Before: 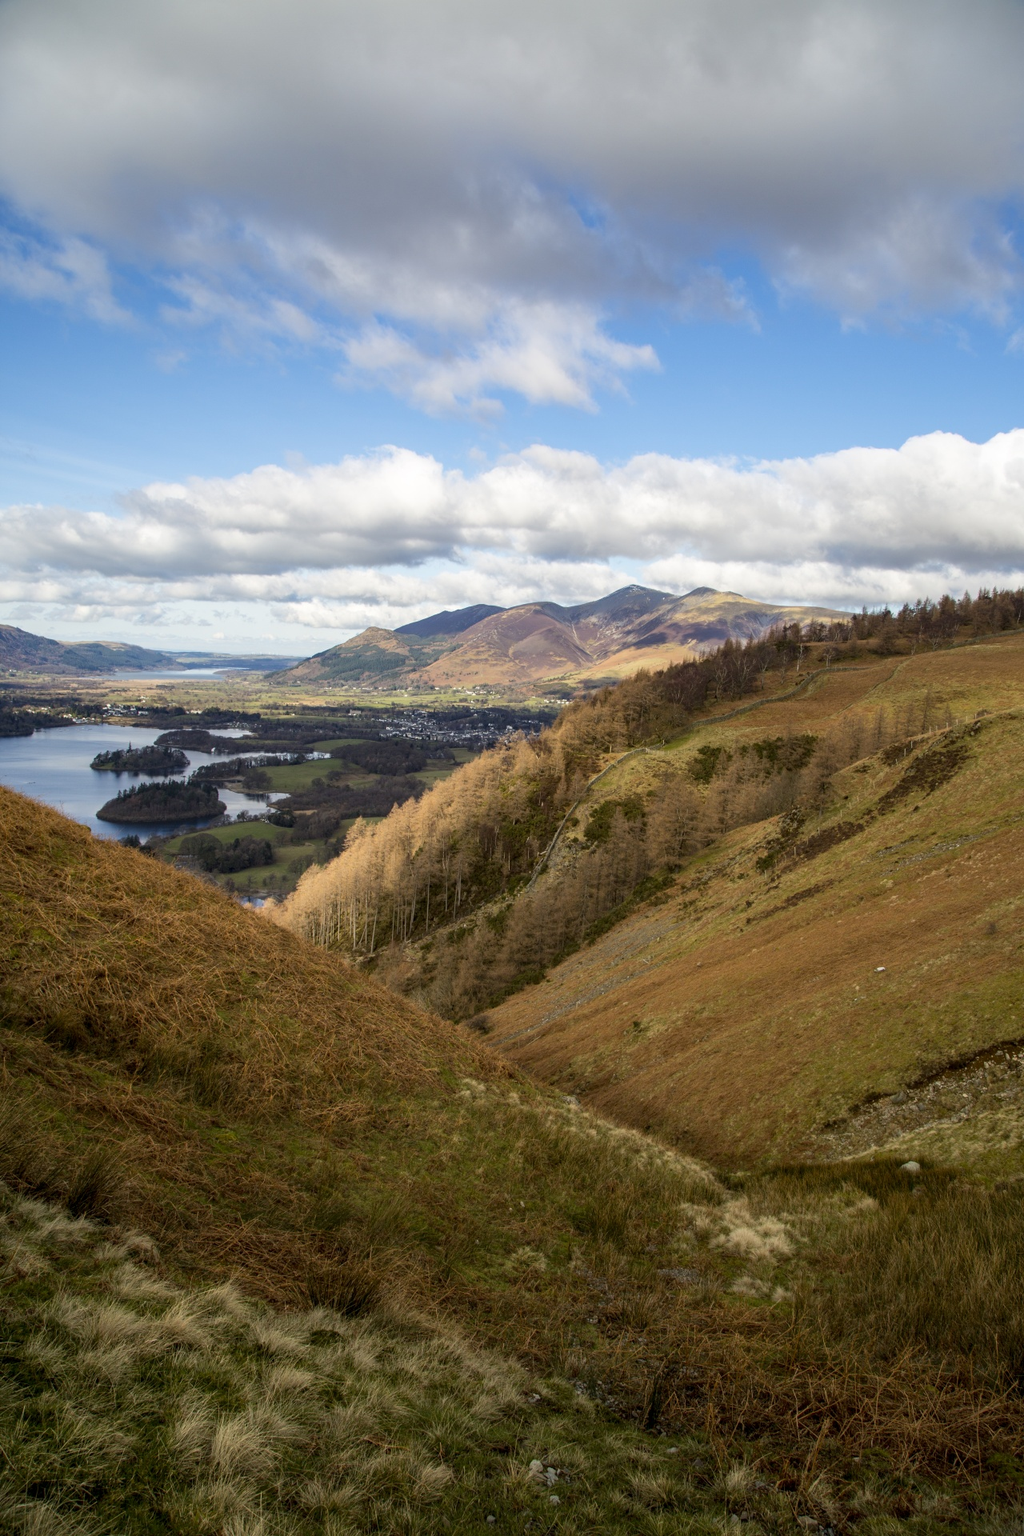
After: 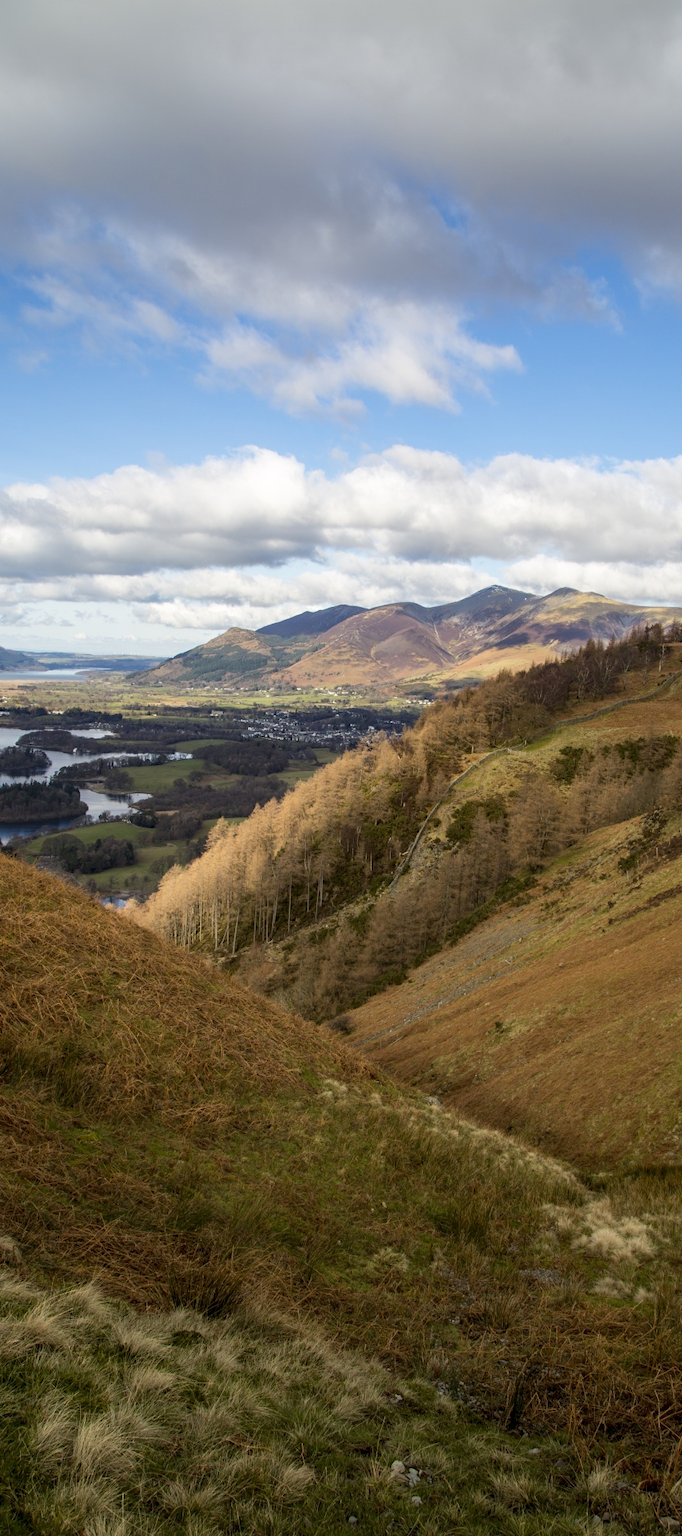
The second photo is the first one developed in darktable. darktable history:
crop and rotate: left 13.537%, right 19.796%
rotate and perspective: automatic cropping original format, crop left 0, crop top 0
